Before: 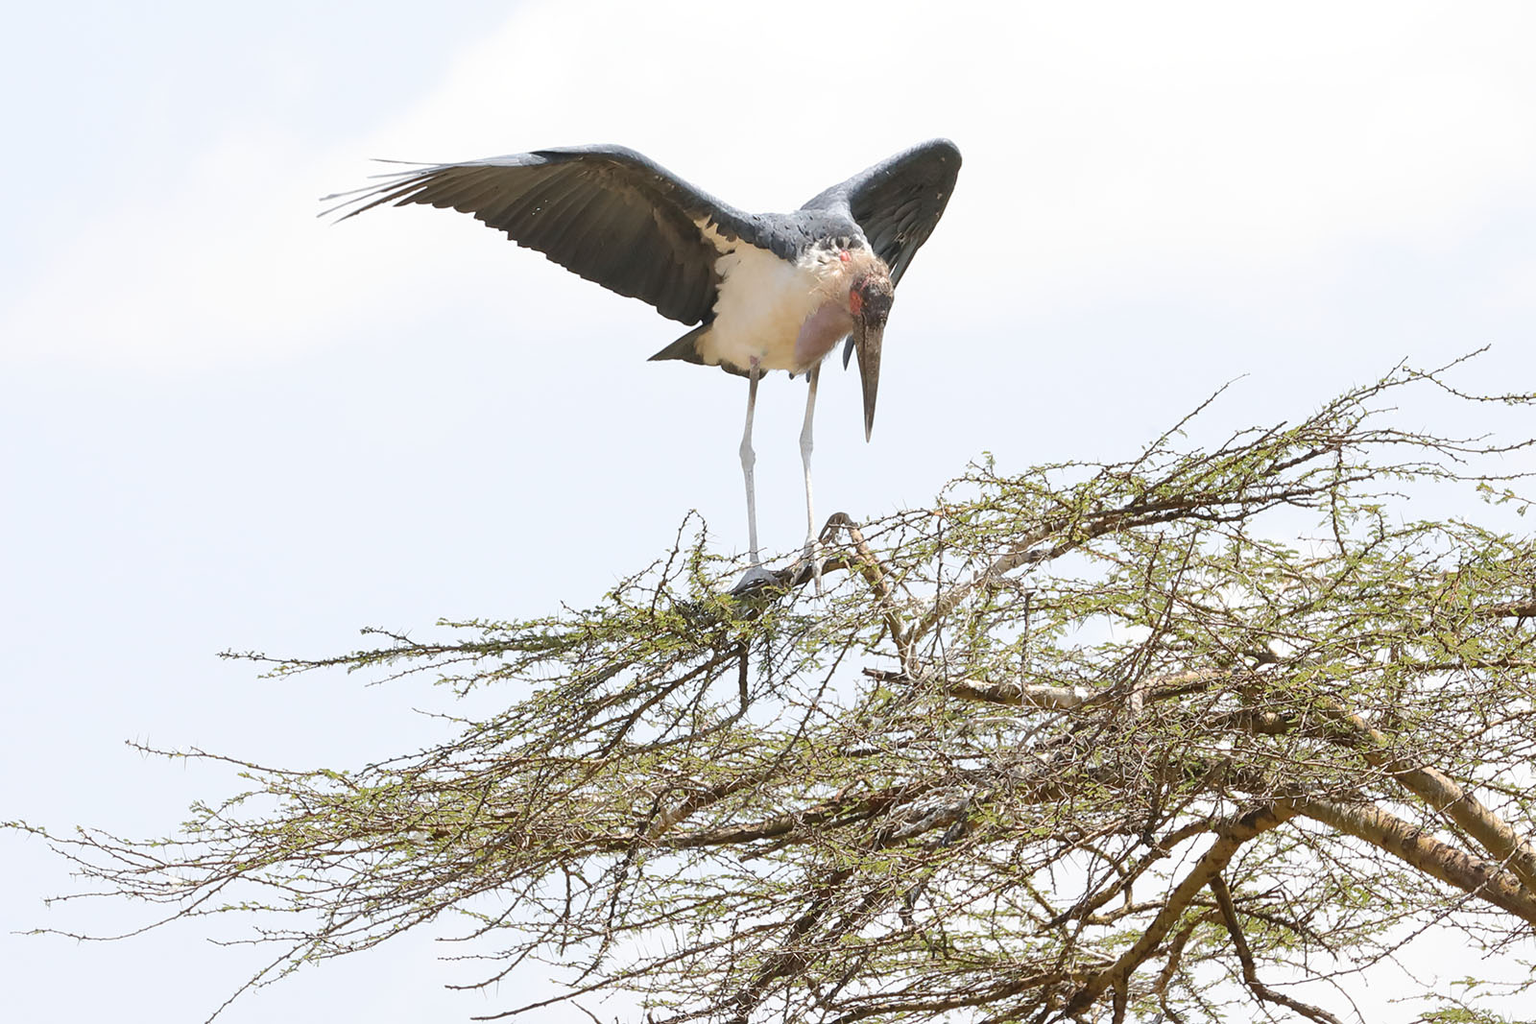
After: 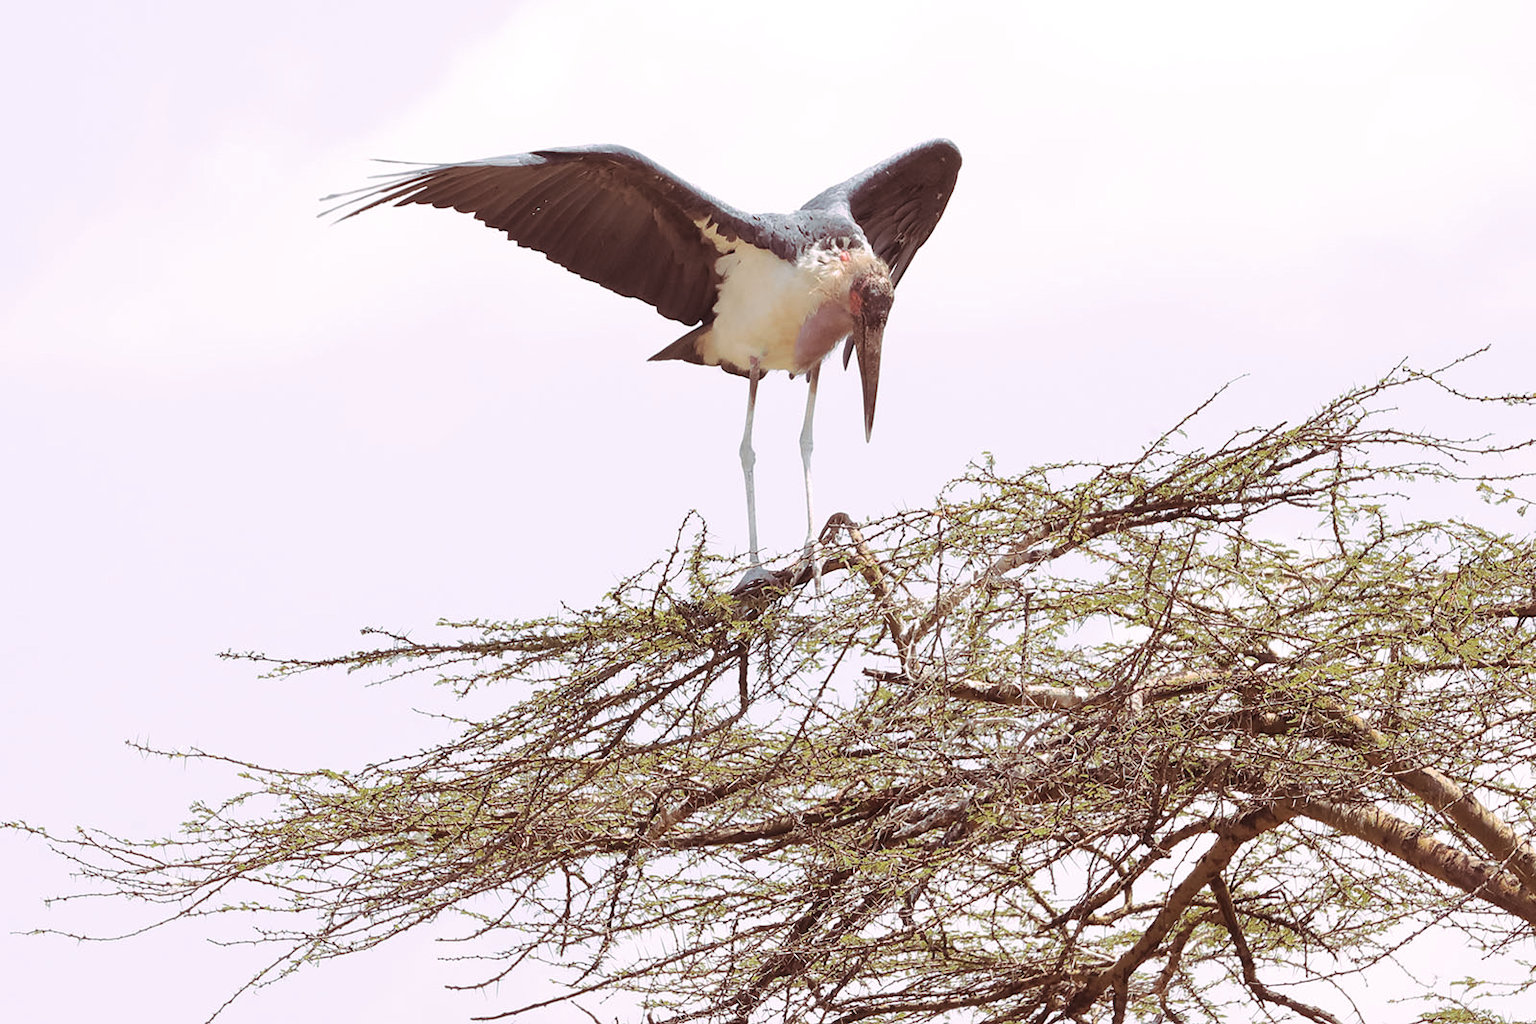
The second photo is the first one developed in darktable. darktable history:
color zones: curves: ch0 [(0, 0.5) (0.143, 0.5) (0.286, 0.5) (0.429, 0.5) (0.571, 0.5) (0.714, 0.476) (0.857, 0.5) (1, 0.5)]; ch2 [(0, 0.5) (0.143, 0.5) (0.286, 0.5) (0.429, 0.5) (0.571, 0.5) (0.714, 0.487) (0.857, 0.5) (1, 0.5)]
split-toning: highlights › hue 298.8°, highlights › saturation 0.73, compress 41.76%
